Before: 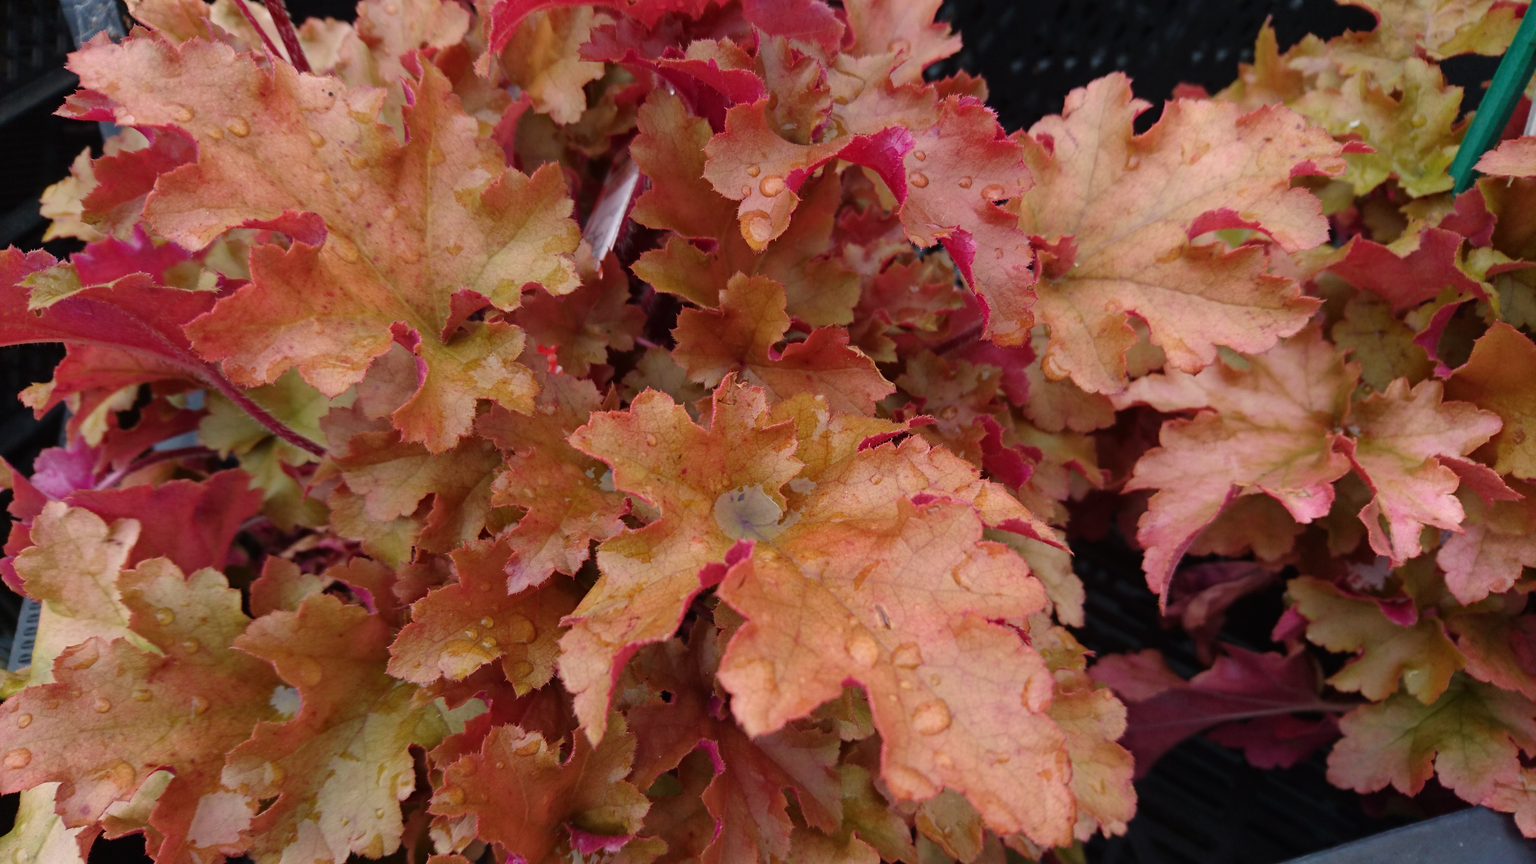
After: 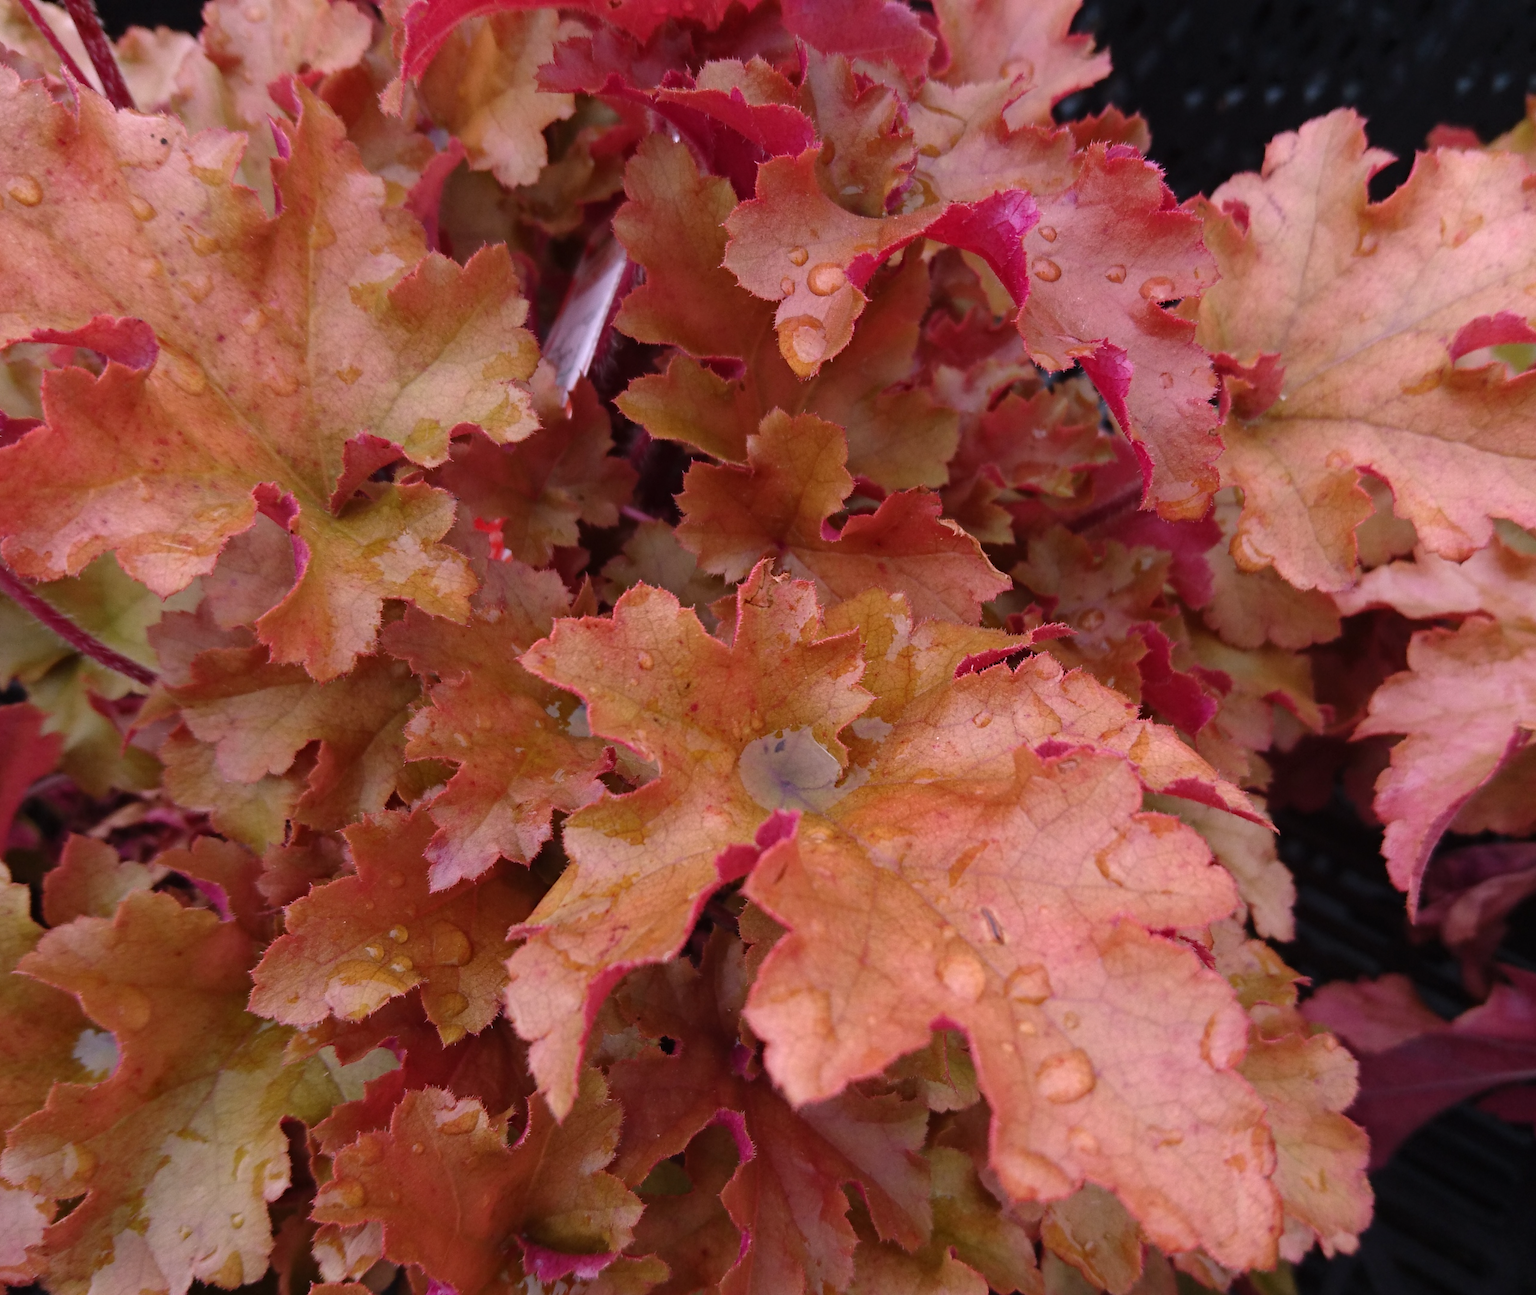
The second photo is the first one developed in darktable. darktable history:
base curve: curves: ch0 [(0, 0) (0.303, 0.277) (1, 1)]
crop and rotate: left 14.436%, right 18.898%
fill light: on, module defaults
white balance: red 1.066, blue 1.119
